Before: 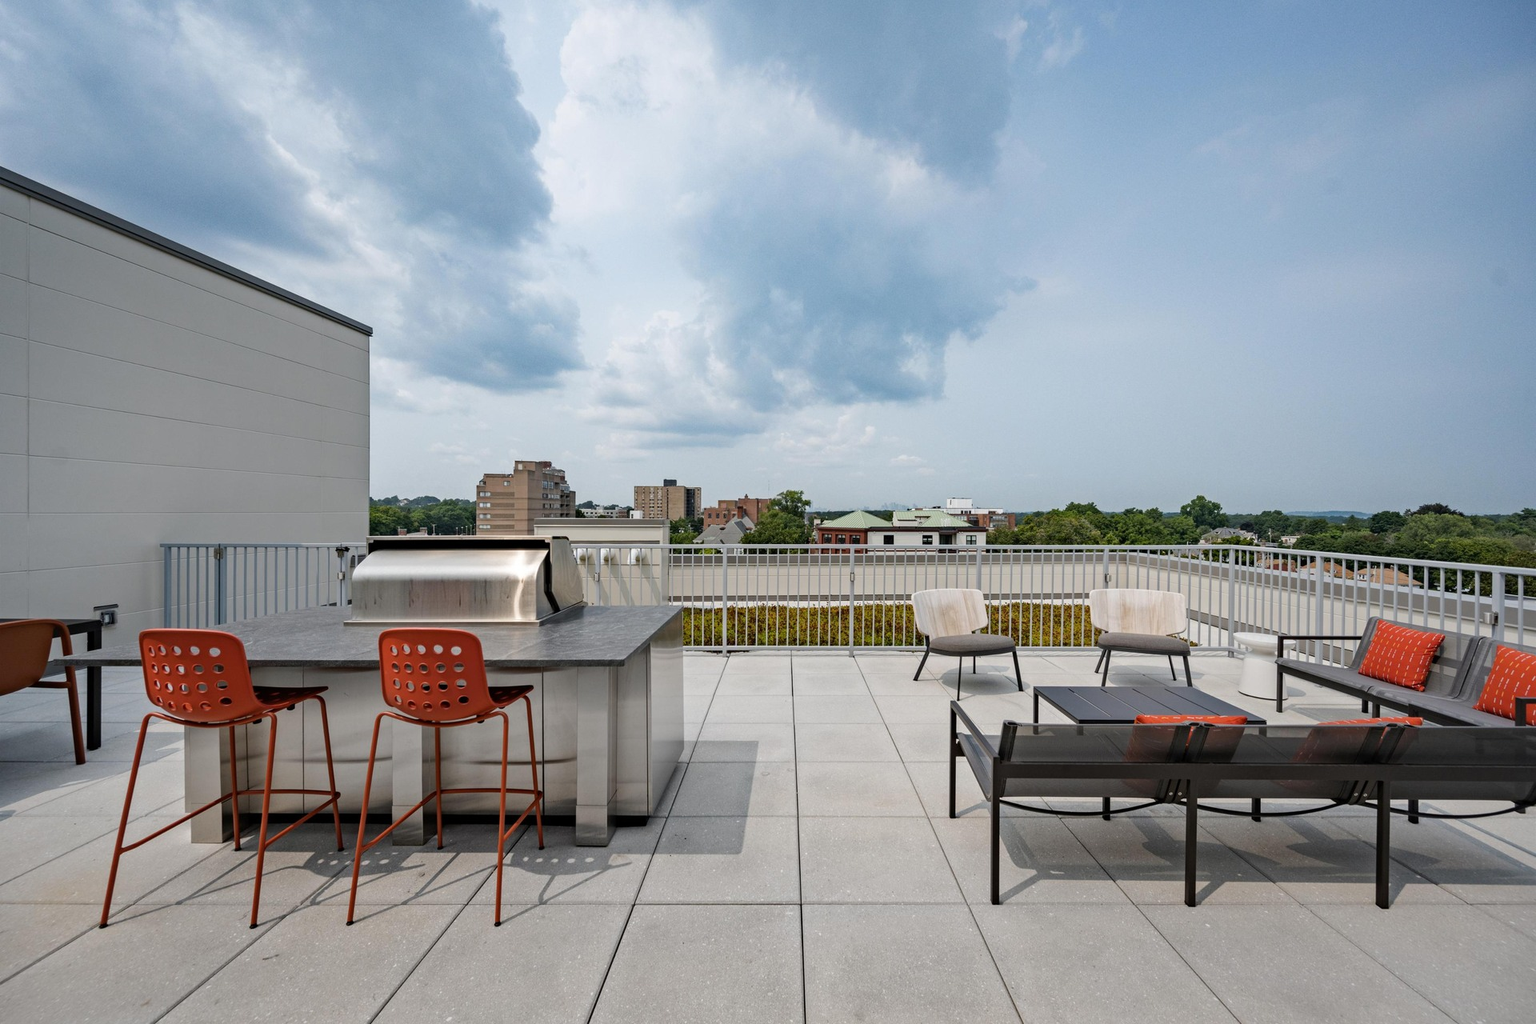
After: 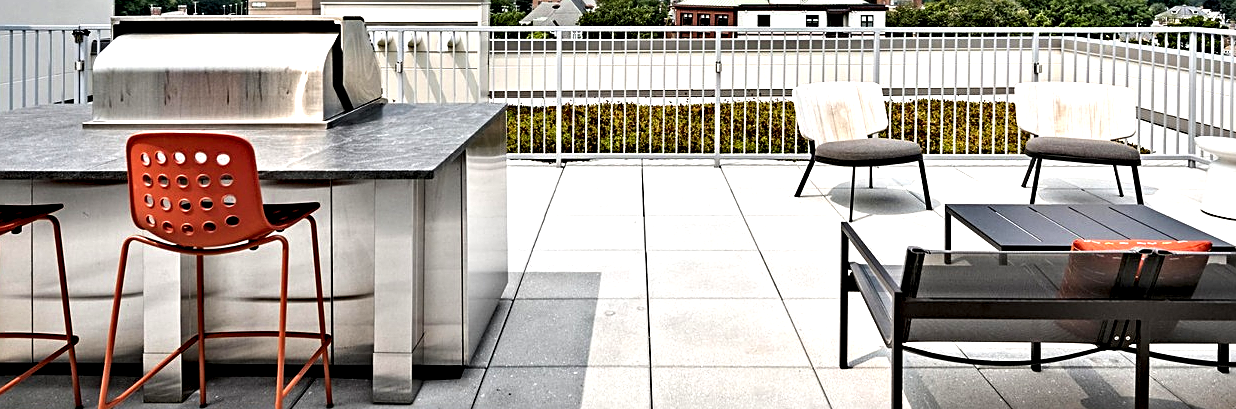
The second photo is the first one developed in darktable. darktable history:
crop: left 18.091%, top 51.13%, right 17.525%, bottom 16.85%
exposure: black level correction 0, exposure 0.9 EV, compensate highlight preservation false
sharpen: on, module defaults
rgb levels: preserve colors max RGB
contrast equalizer: octaves 7, y [[0.609, 0.611, 0.615, 0.613, 0.607, 0.603], [0.504, 0.498, 0.496, 0.499, 0.506, 0.516], [0 ×6], [0 ×6], [0 ×6]]
